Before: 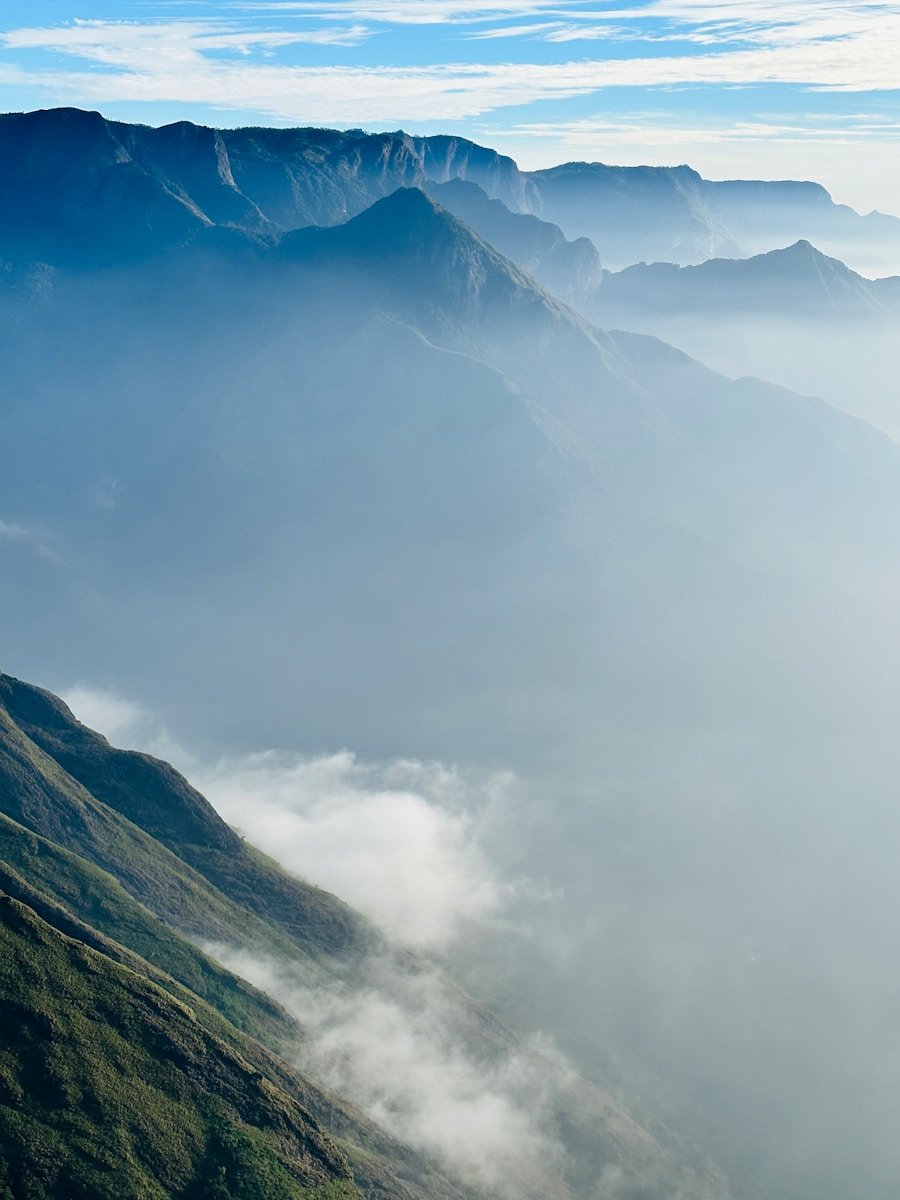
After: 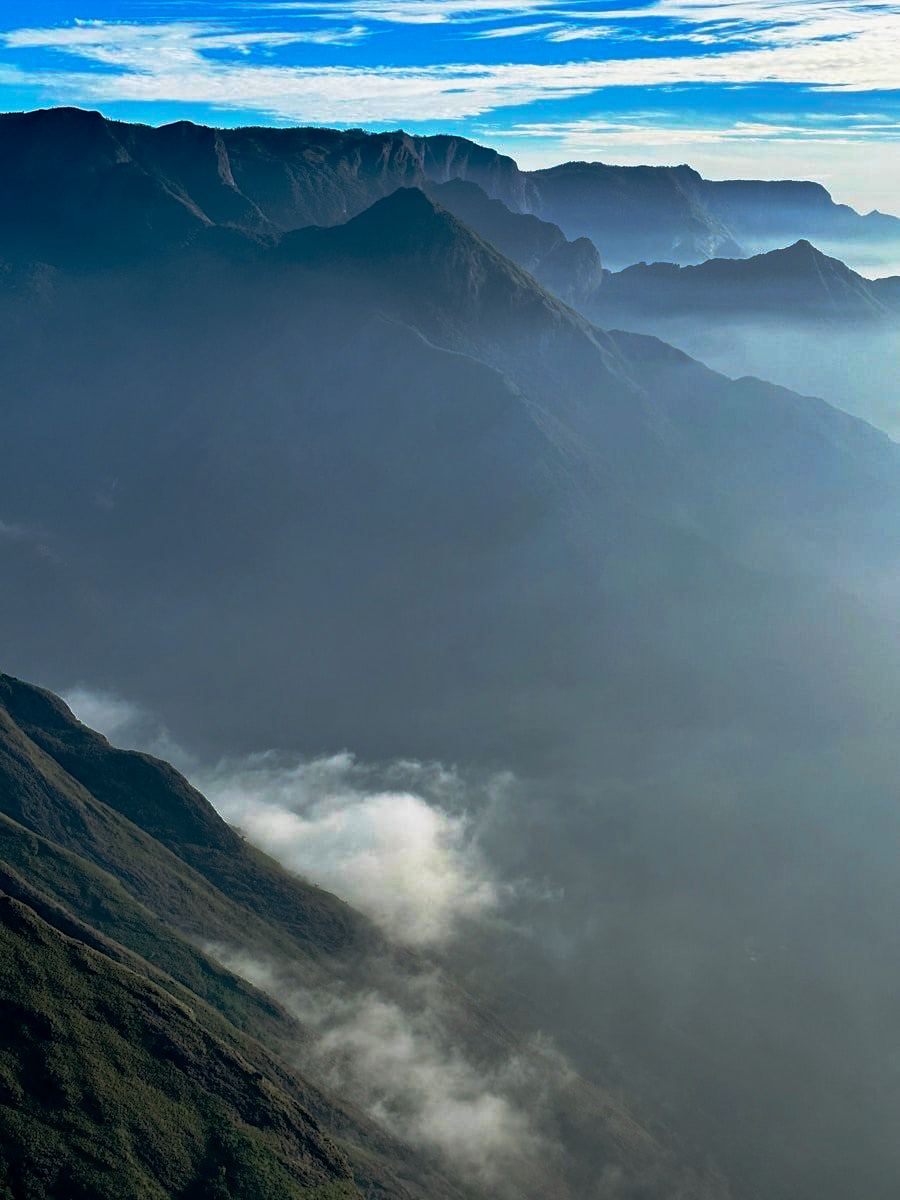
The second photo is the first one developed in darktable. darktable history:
local contrast: highlights 105%, shadows 102%, detail 119%, midtone range 0.2
haze removal: compatibility mode true, adaptive false
base curve: curves: ch0 [(0, 0) (0.564, 0.291) (0.802, 0.731) (1, 1)], preserve colors none
